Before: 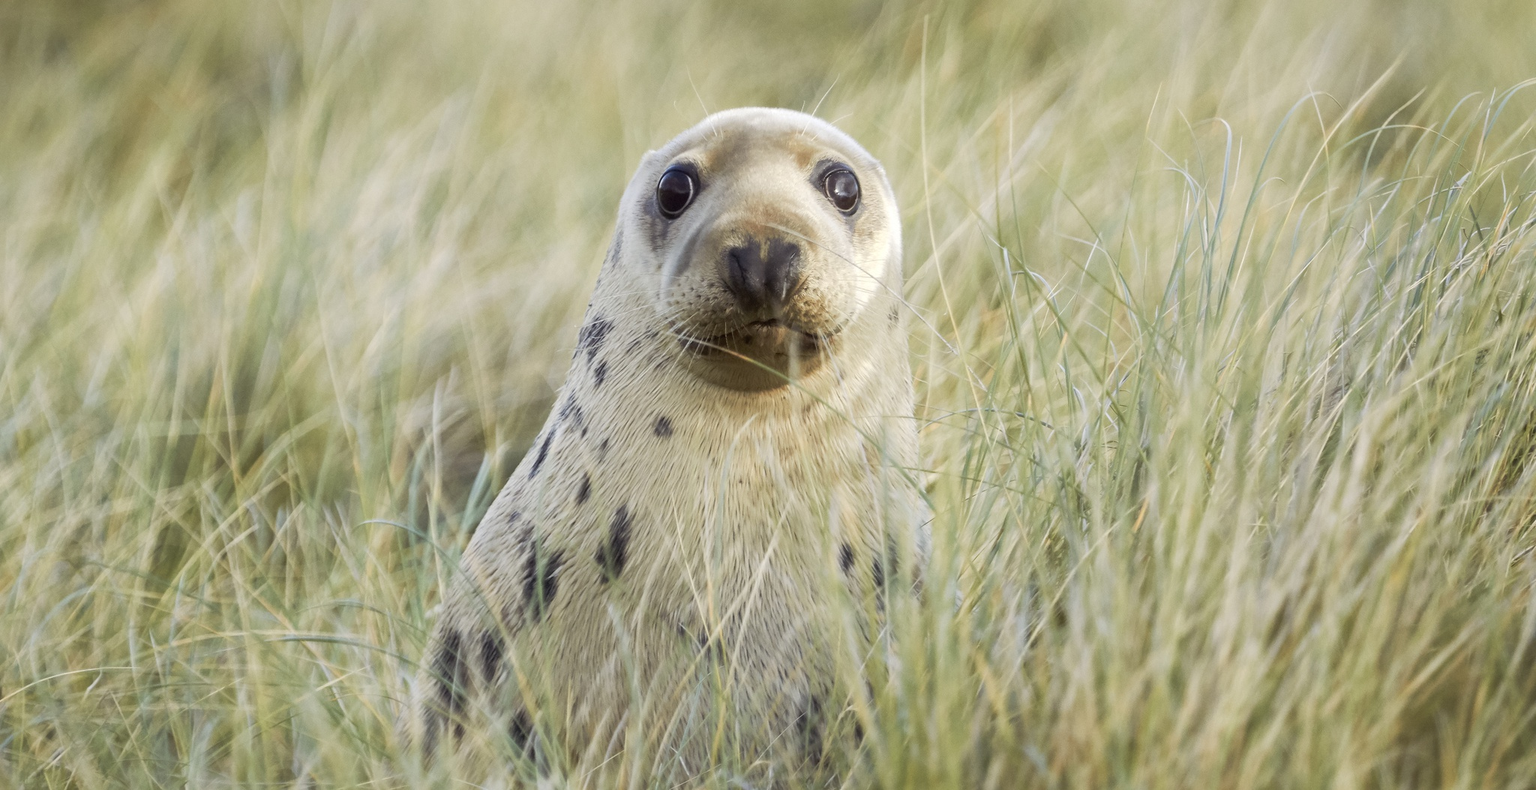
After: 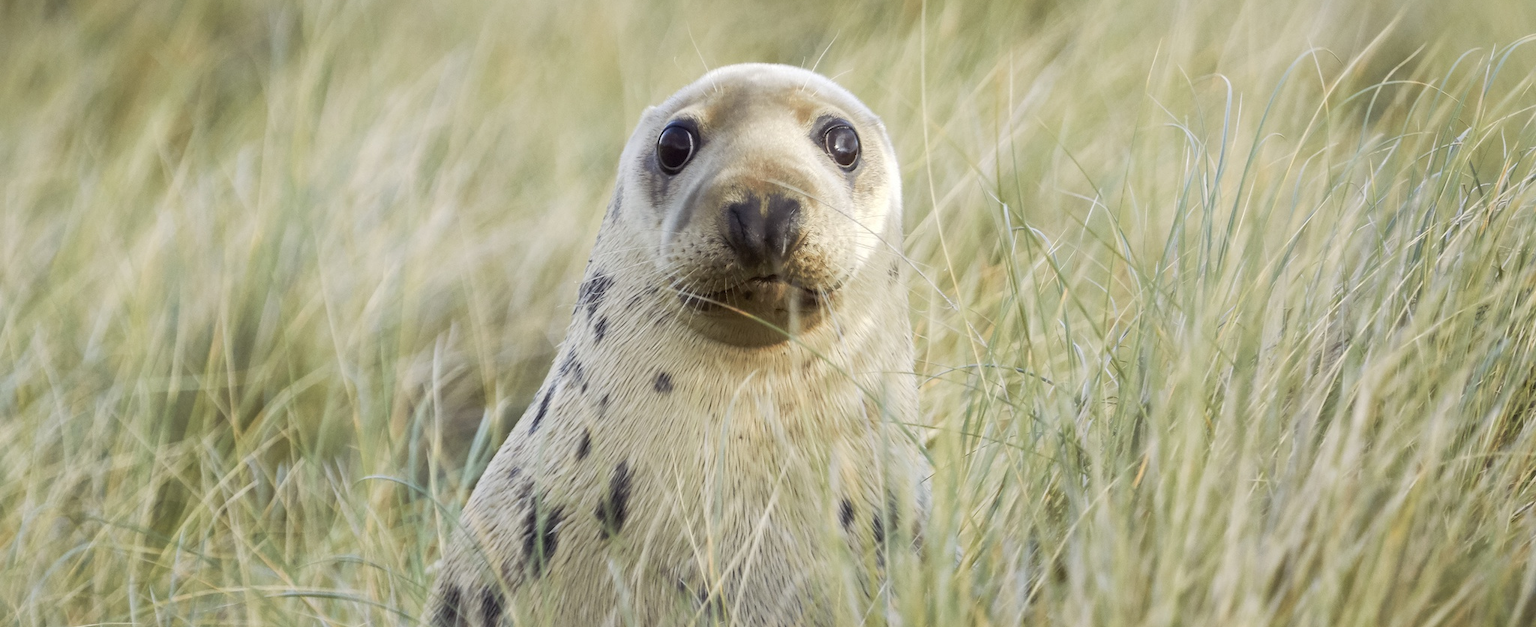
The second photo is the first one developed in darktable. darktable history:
crop and rotate: top 5.66%, bottom 14.781%
